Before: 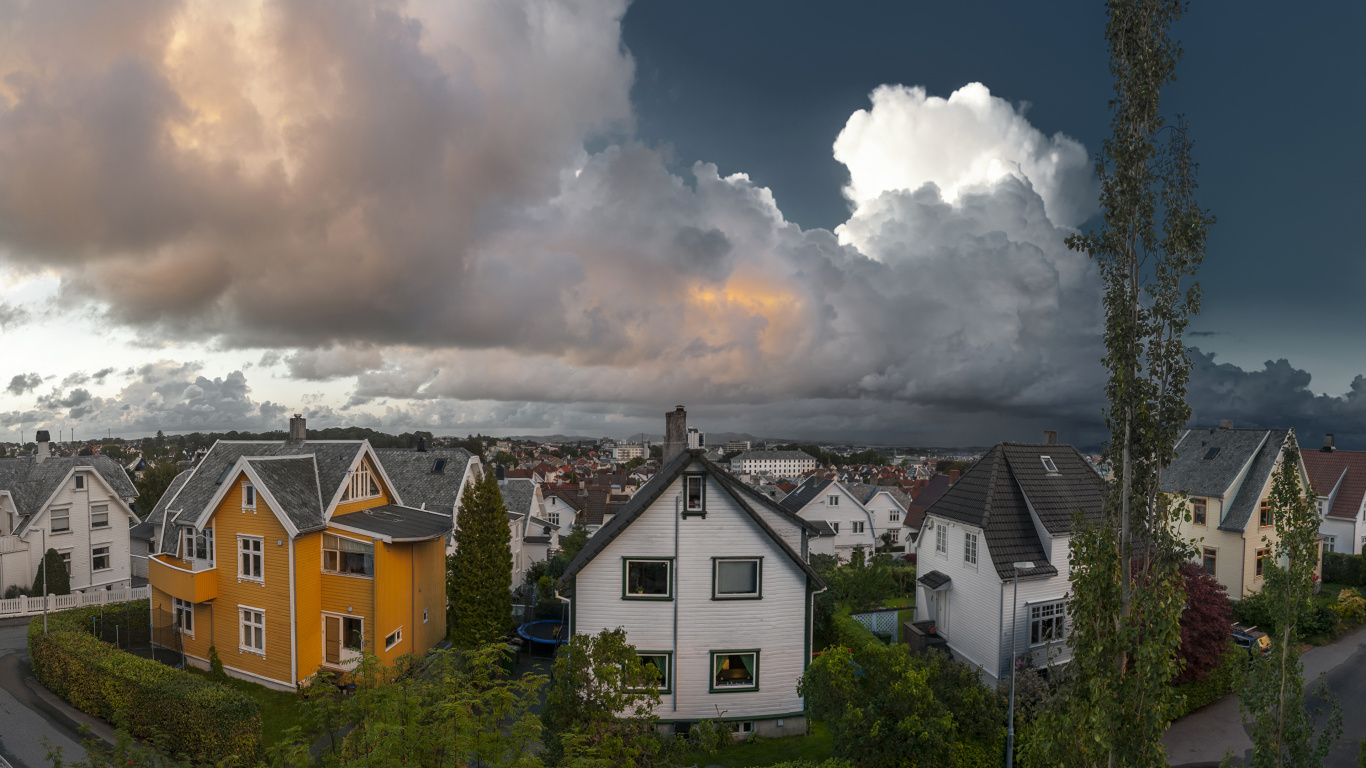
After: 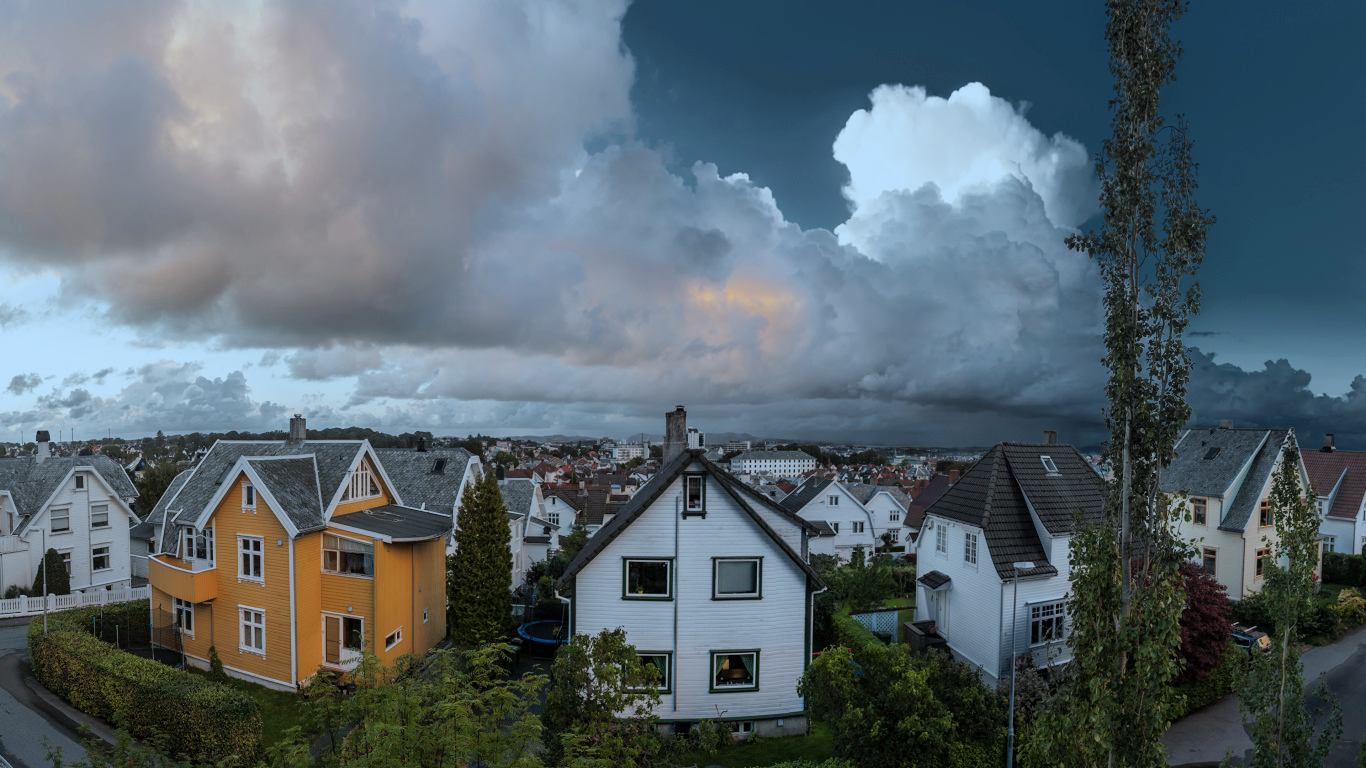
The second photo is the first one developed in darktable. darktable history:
filmic rgb: black relative exposure -7.65 EV, white relative exposure 4.56 EV, hardness 3.61, contrast 0.996
tone equalizer: edges refinement/feathering 500, mask exposure compensation -1.57 EV, preserve details no
color correction: highlights a* -9.79, highlights b* -21.83
exposure: exposure 0.203 EV, compensate highlight preservation false
color balance rgb: highlights gain › chroma 0.299%, highlights gain › hue 331.04°, perceptual saturation grading › global saturation 0.681%
